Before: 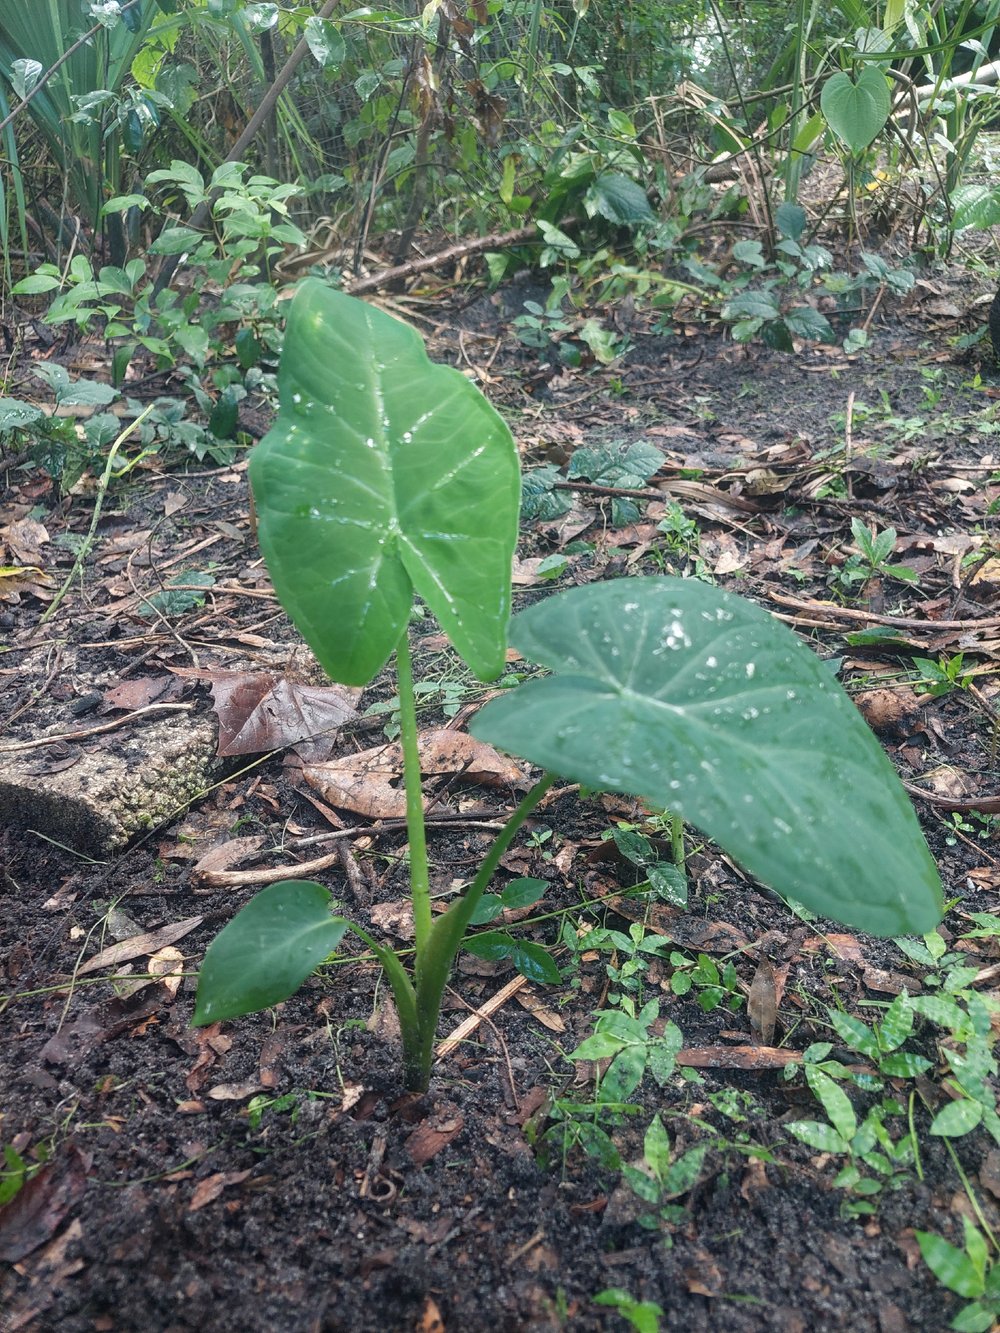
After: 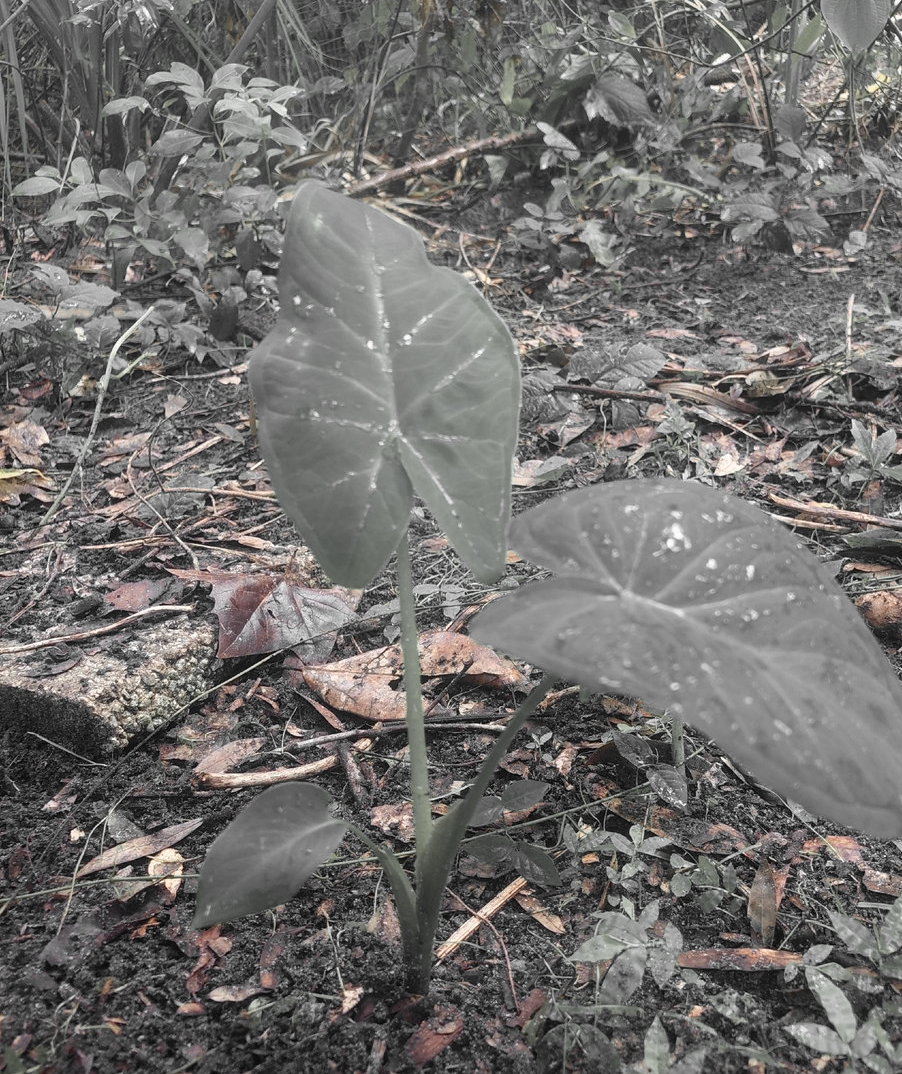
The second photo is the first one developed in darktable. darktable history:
color zones: curves: ch0 [(0, 0.447) (0.184, 0.543) (0.323, 0.476) (0.429, 0.445) (0.571, 0.443) (0.714, 0.451) (0.857, 0.452) (1, 0.447)]; ch1 [(0, 0.464) (0.176, 0.46) (0.287, 0.177) (0.429, 0.002) (0.571, 0) (0.714, 0) (0.857, 0) (1, 0.464)]
crop: top 7.391%, right 9.755%, bottom 12.032%
